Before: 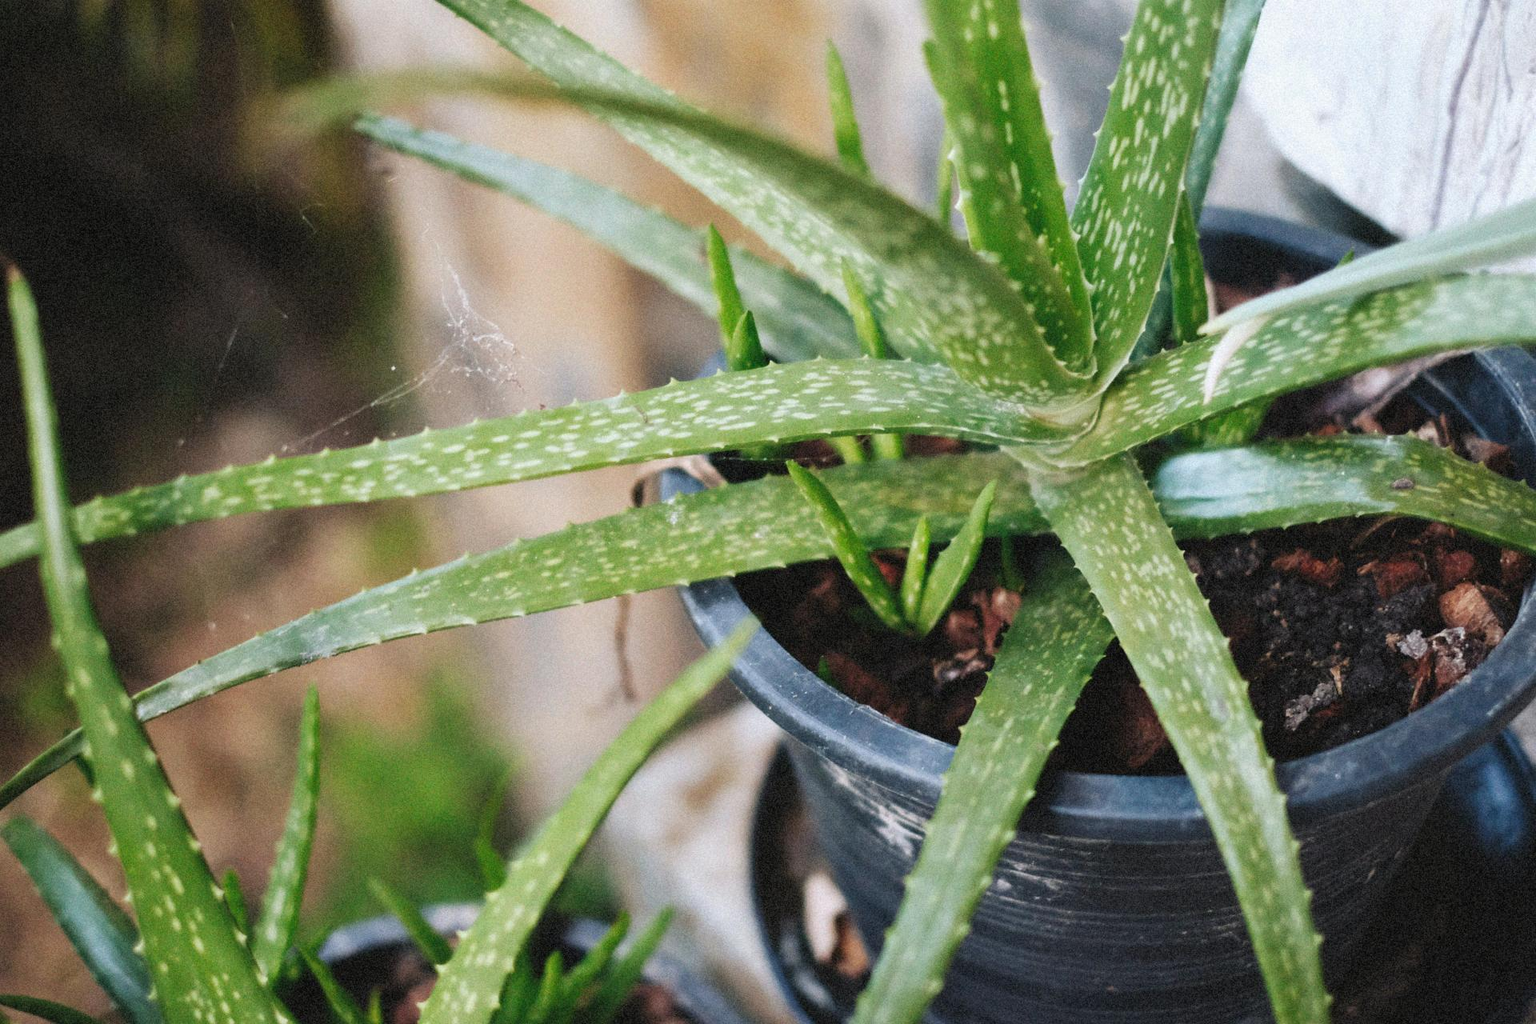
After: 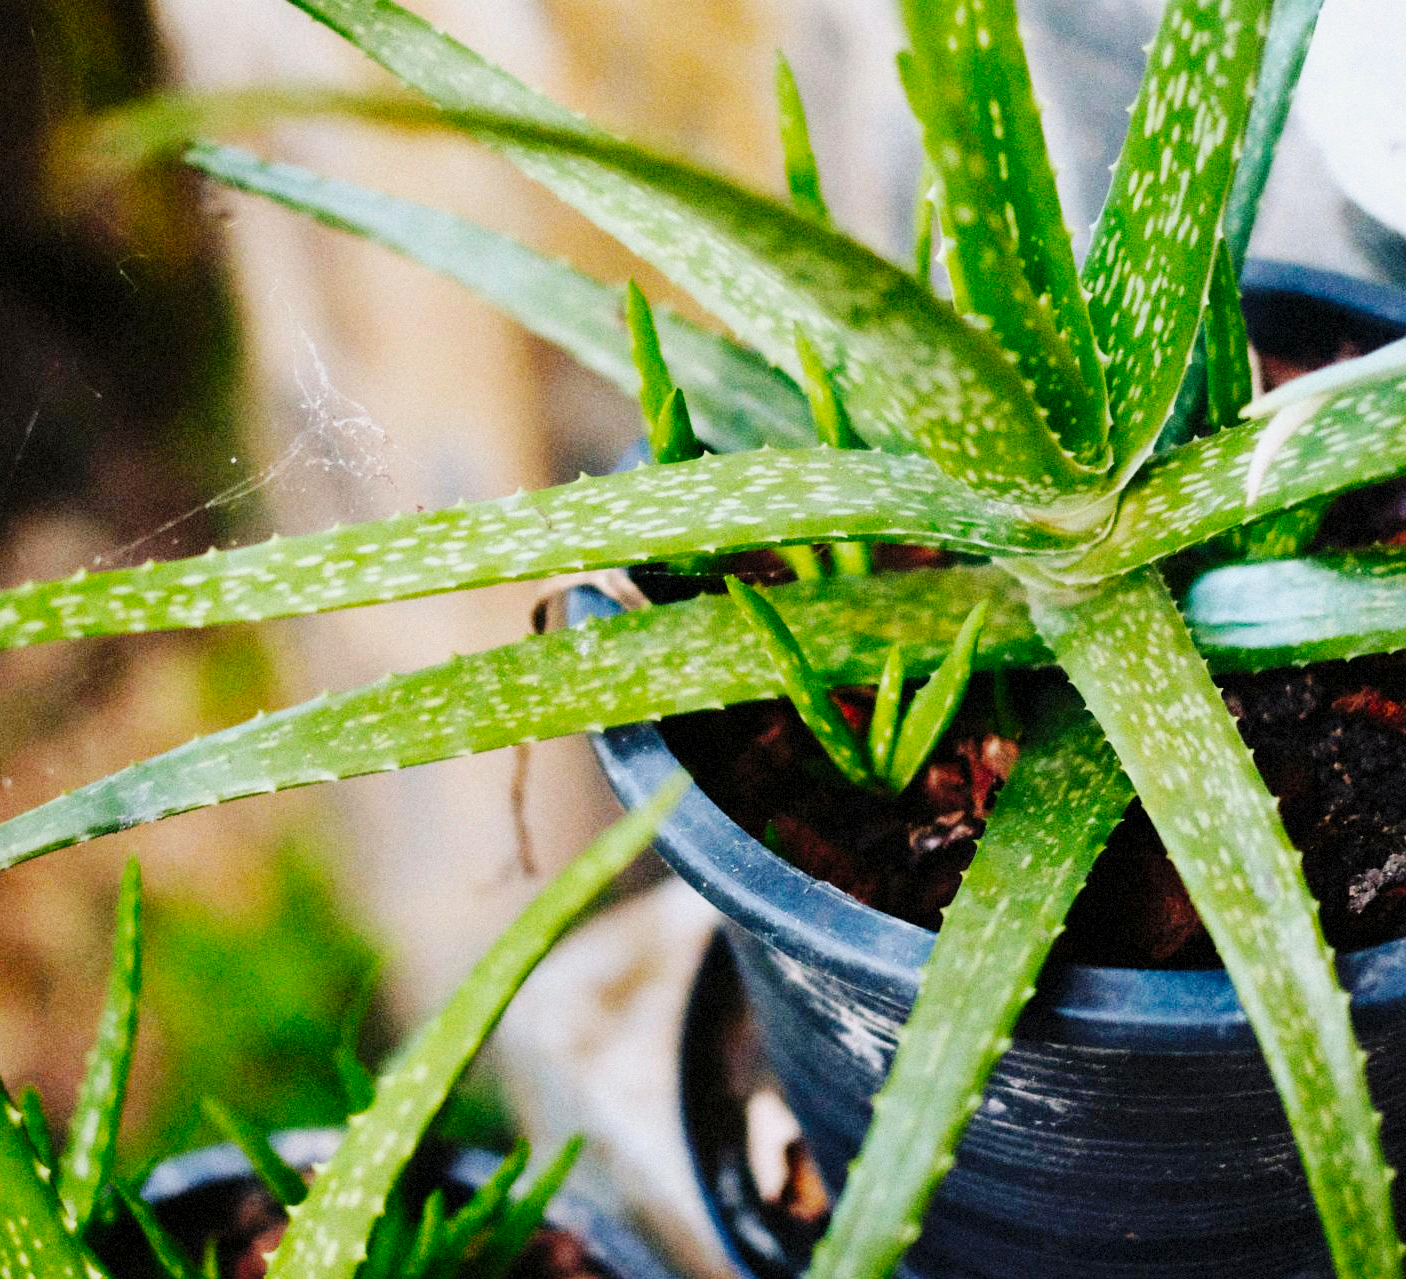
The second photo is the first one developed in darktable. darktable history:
crop: left 13.443%, right 13.31%
color balance rgb: perceptual saturation grading › global saturation 20%, global vibrance 20%
base curve: curves: ch0 [(0, 0) (0.036, 0.025) (0.121, 0.166) (0.206, 0.329) (0.605, 0.79) (1, 1)], preserve colors none
exposure: black level correction 0.006, exposure -0.226 EV, compensate highlight preservation false
